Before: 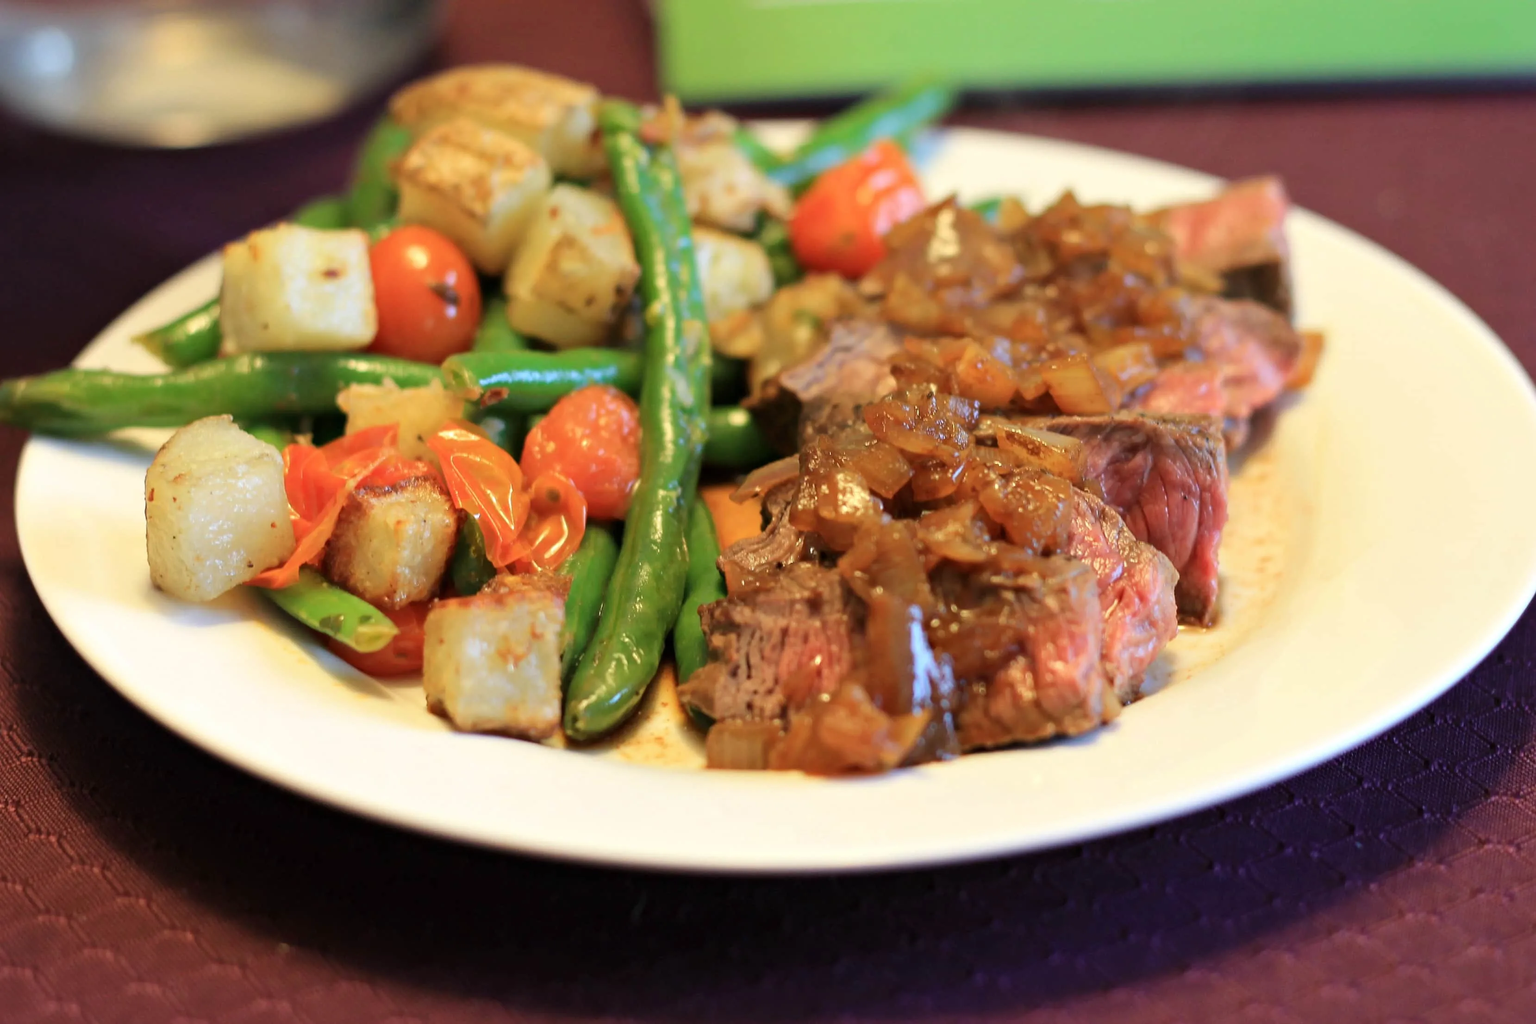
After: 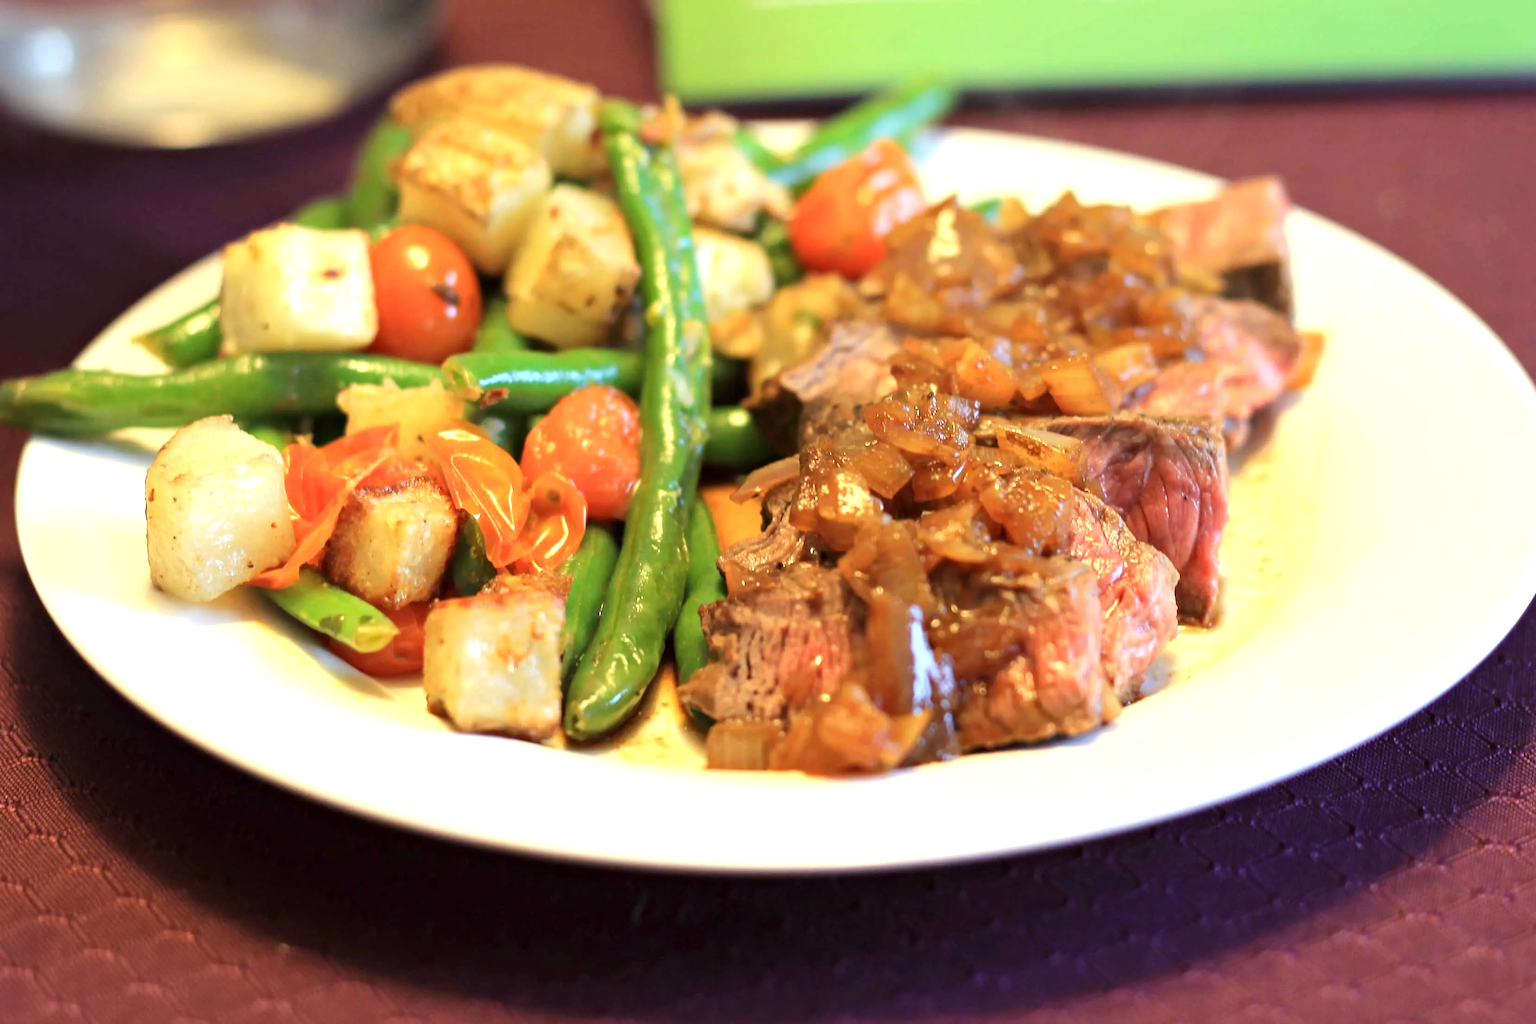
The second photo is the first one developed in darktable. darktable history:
color correction: highlights a* -0.95, highlights b* 4.5, shadows a* 3.55
exposure: exposure 0.669 EV, compensate highlight preservation false
color contrast: green-magenta contrast 0.96
